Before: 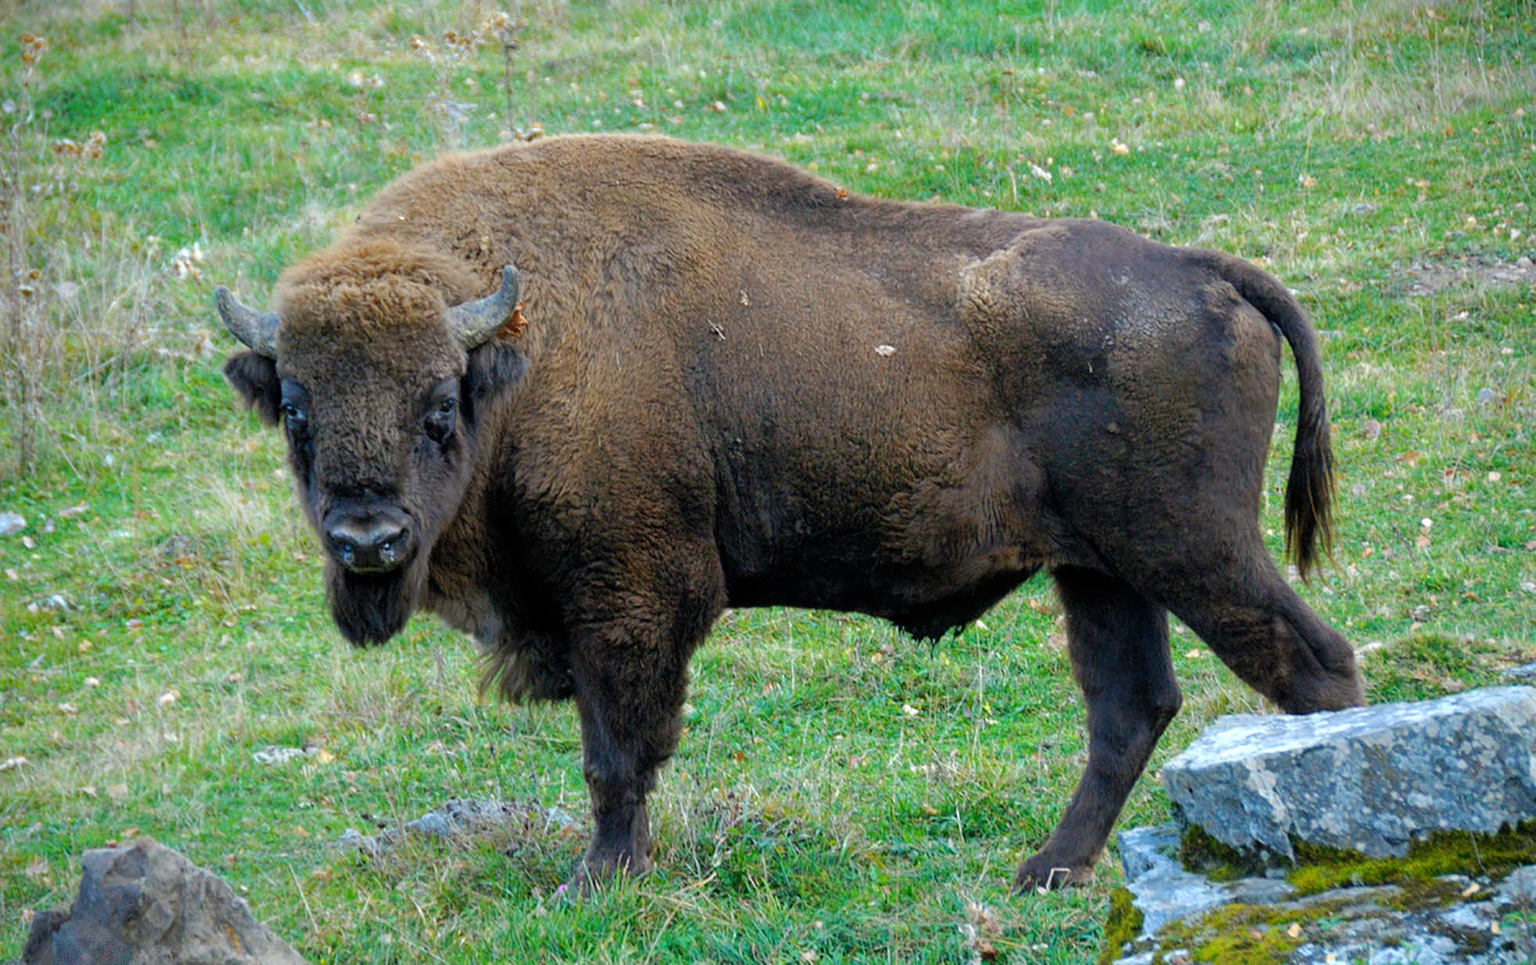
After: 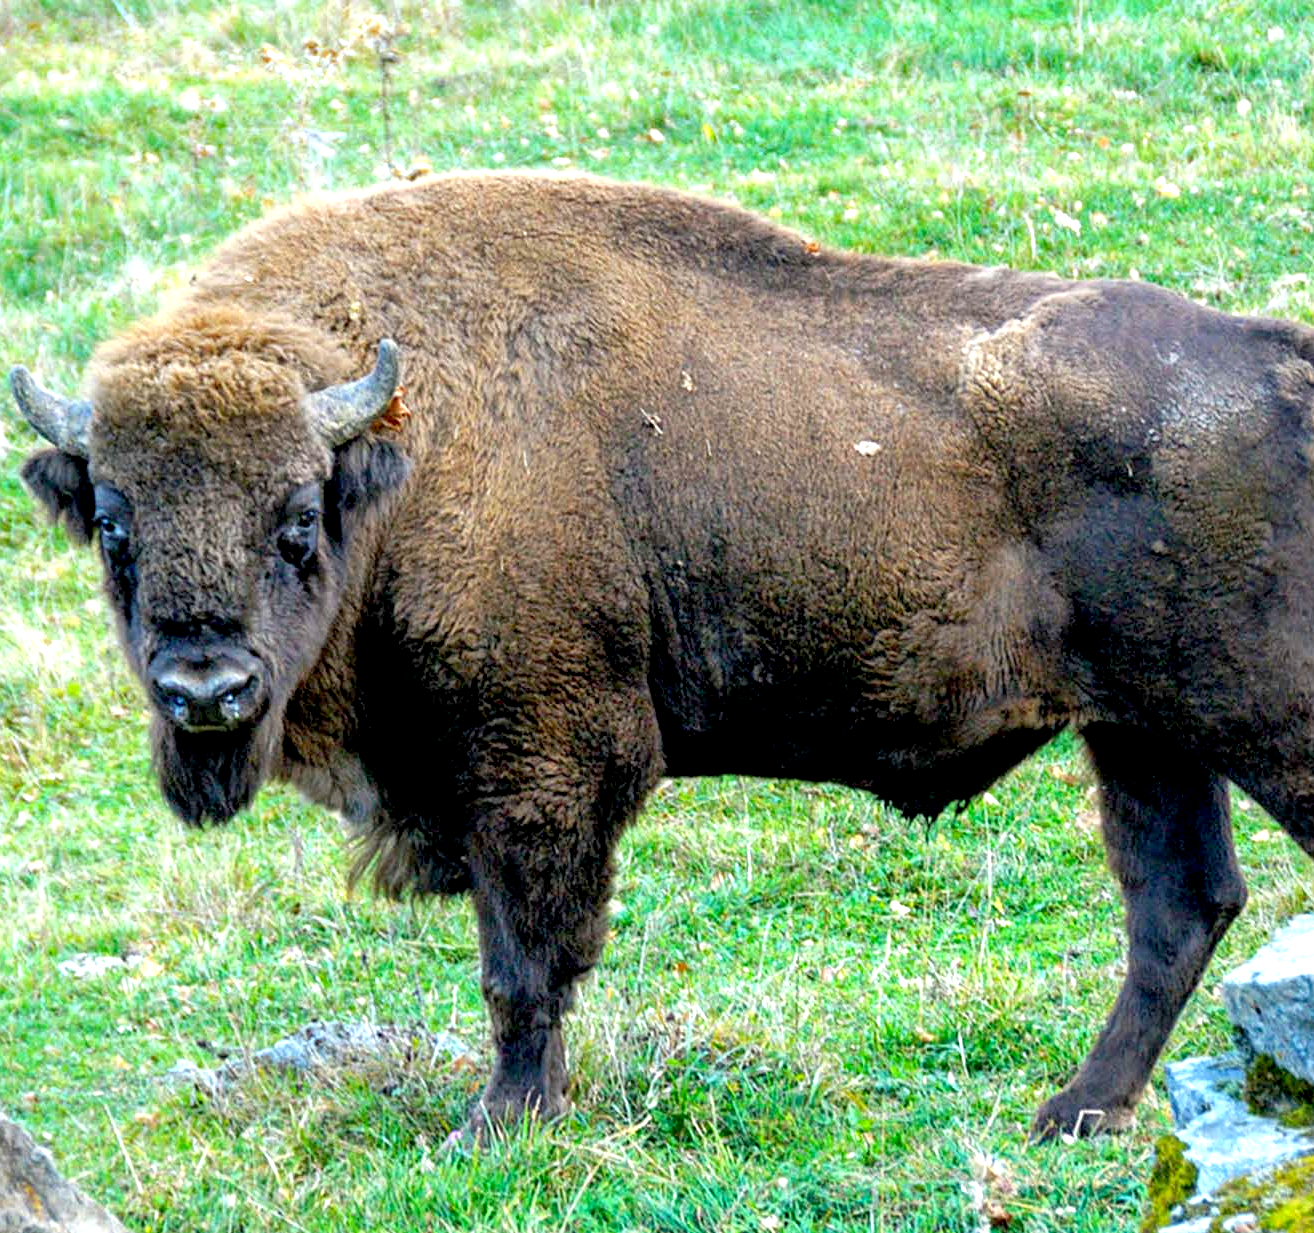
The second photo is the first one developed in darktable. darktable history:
local contrast: on, module defaults
crop and rotate: left 13.533%, right 19.576%
exposure: black level correction 0.008, exposure 0.978 EV, compensate highlight preservation false
